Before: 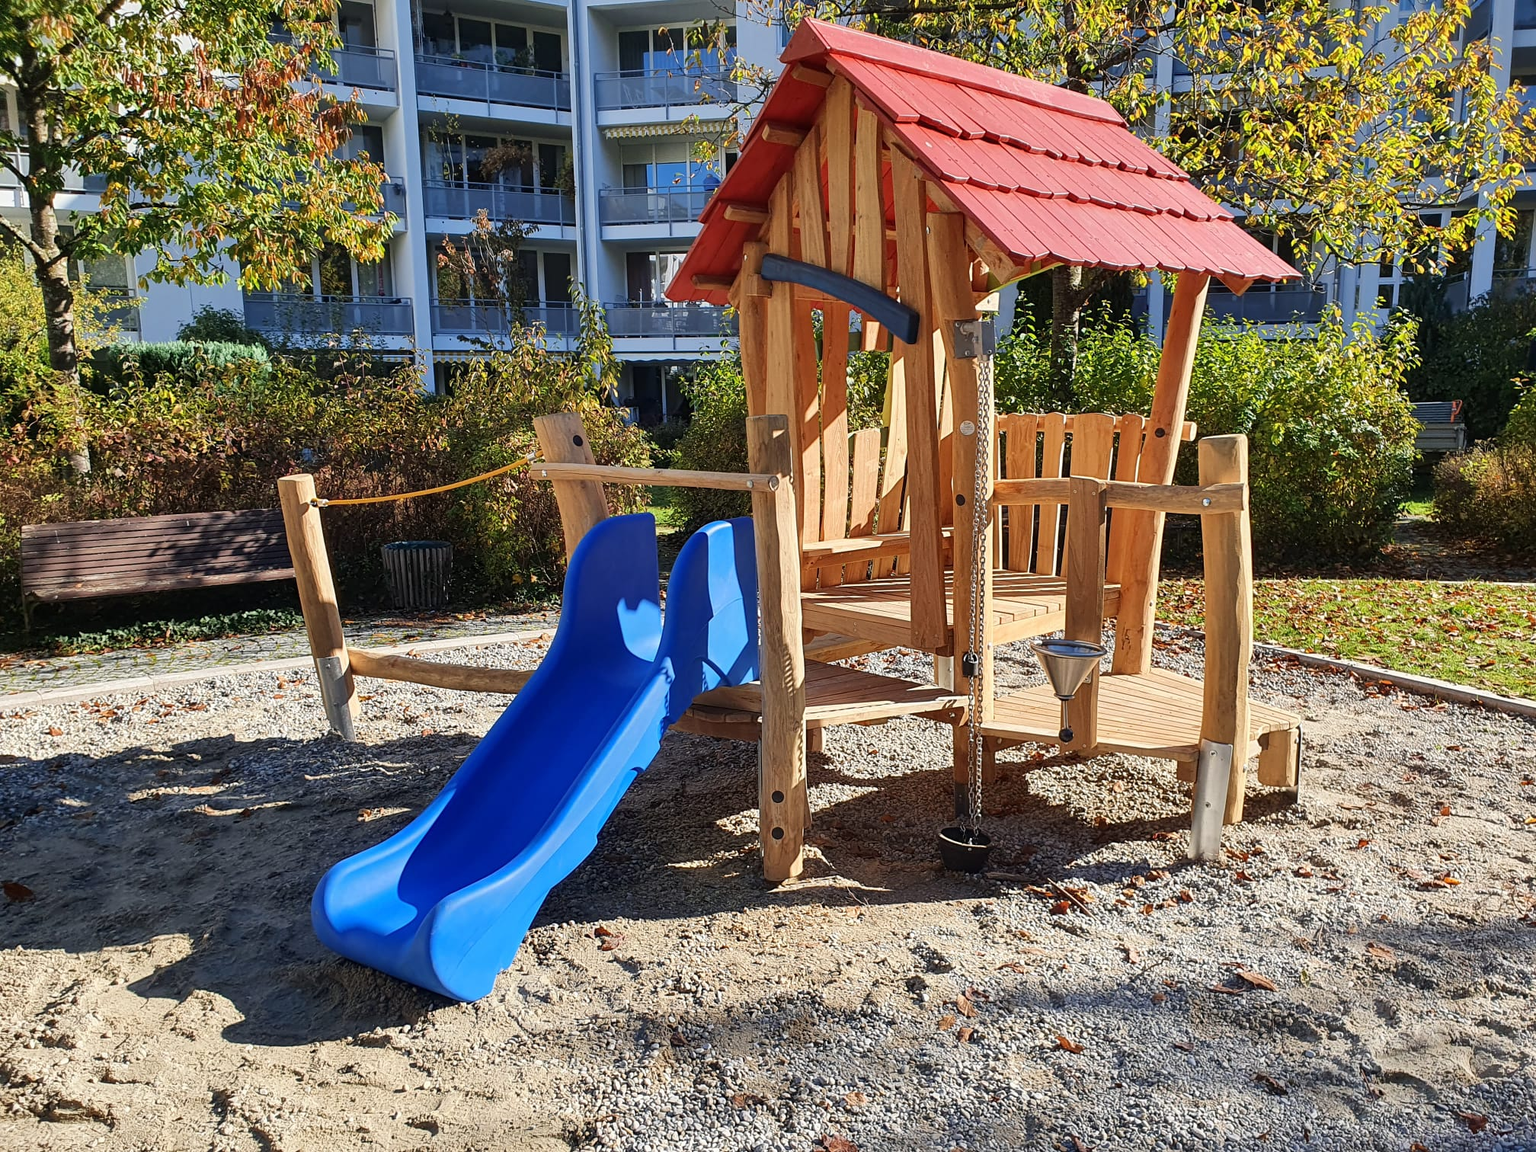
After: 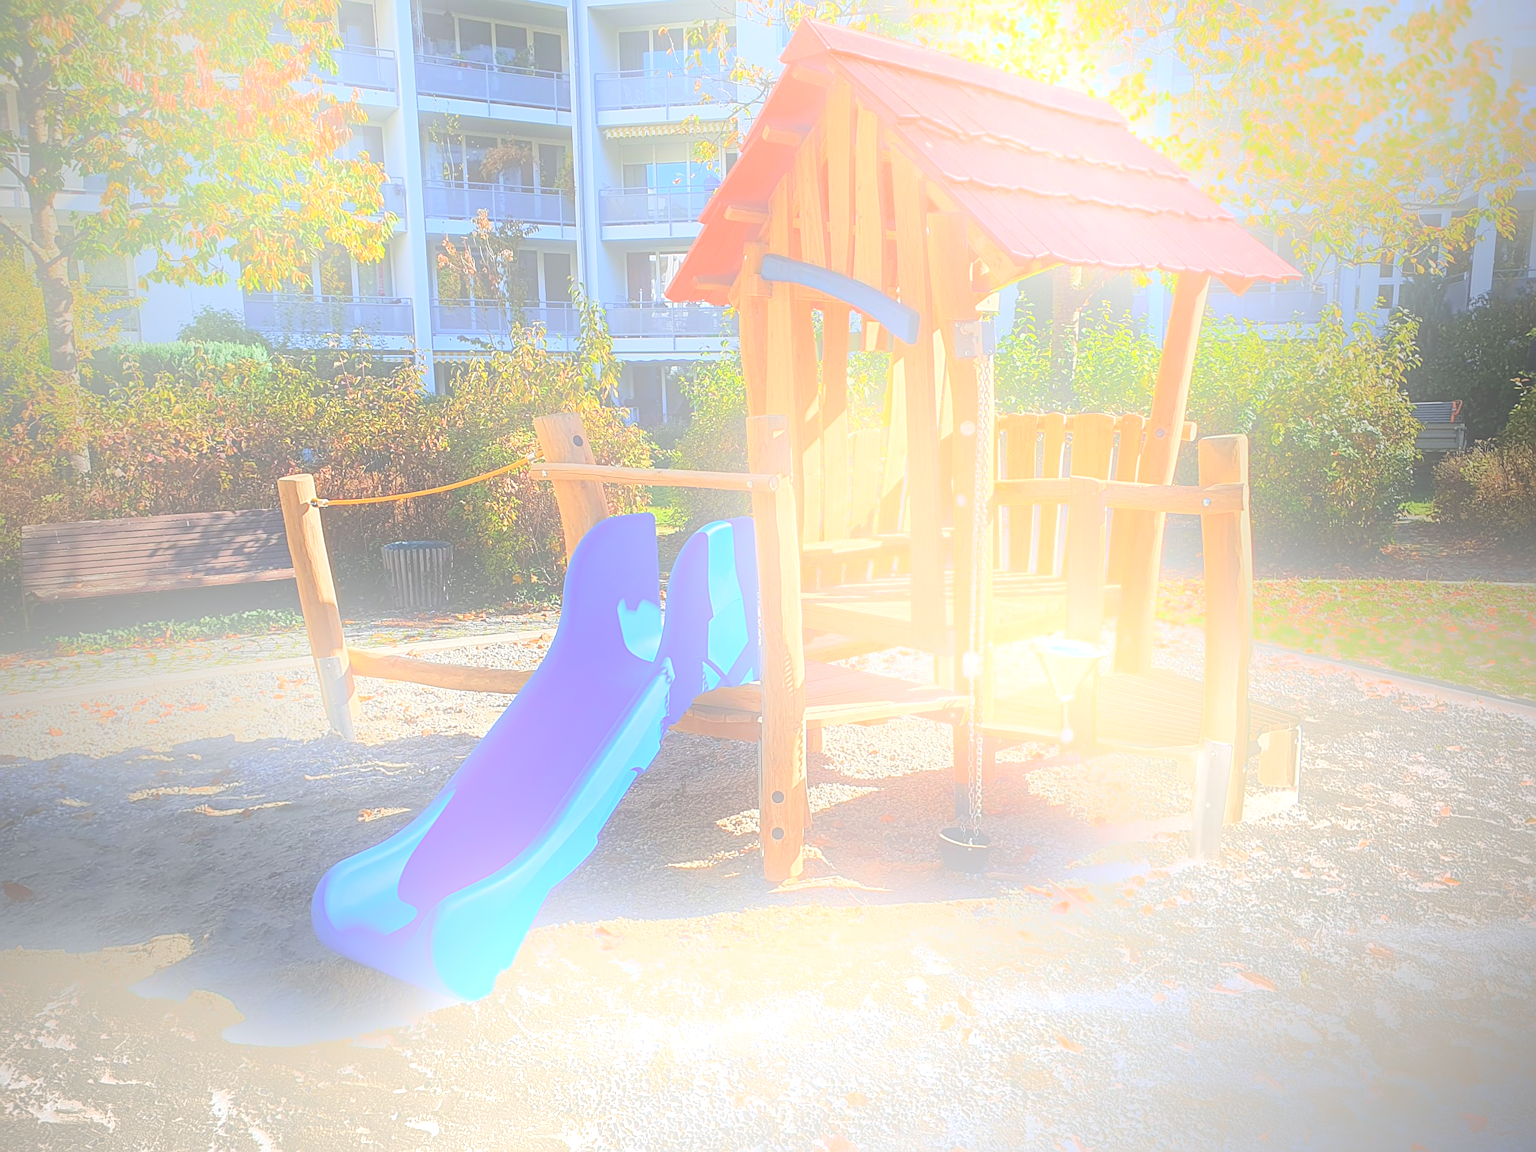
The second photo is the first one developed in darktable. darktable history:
vignetting: fall-off start 72.14%, fall-off radius 108.07%, brightness -0.713, saturation -0.488, center (-0.054, -0.359), width/height ratio 0.729
bloom: size 25%, threshold 5%, strength 90%
sharpen: on, module defaults
